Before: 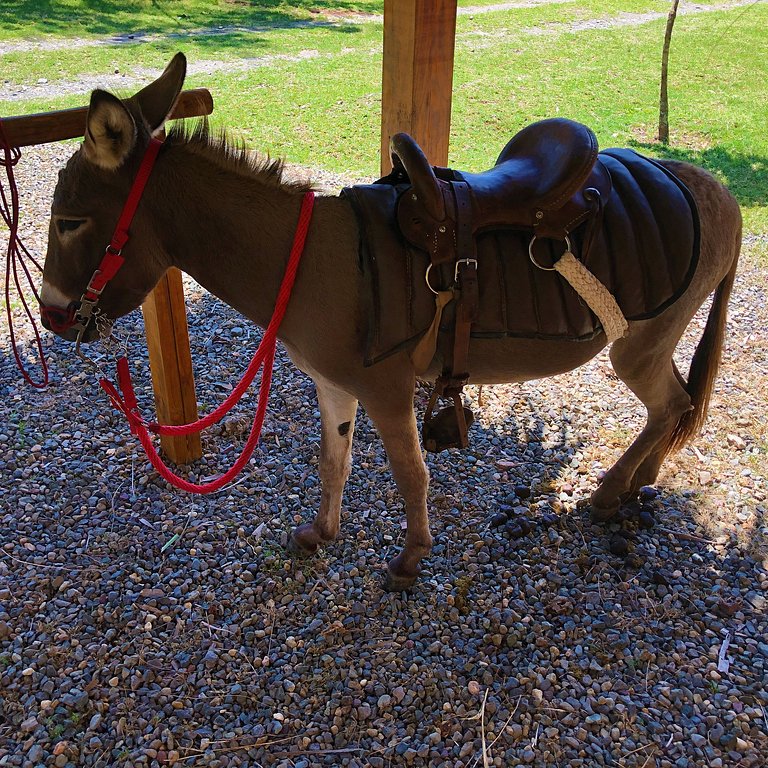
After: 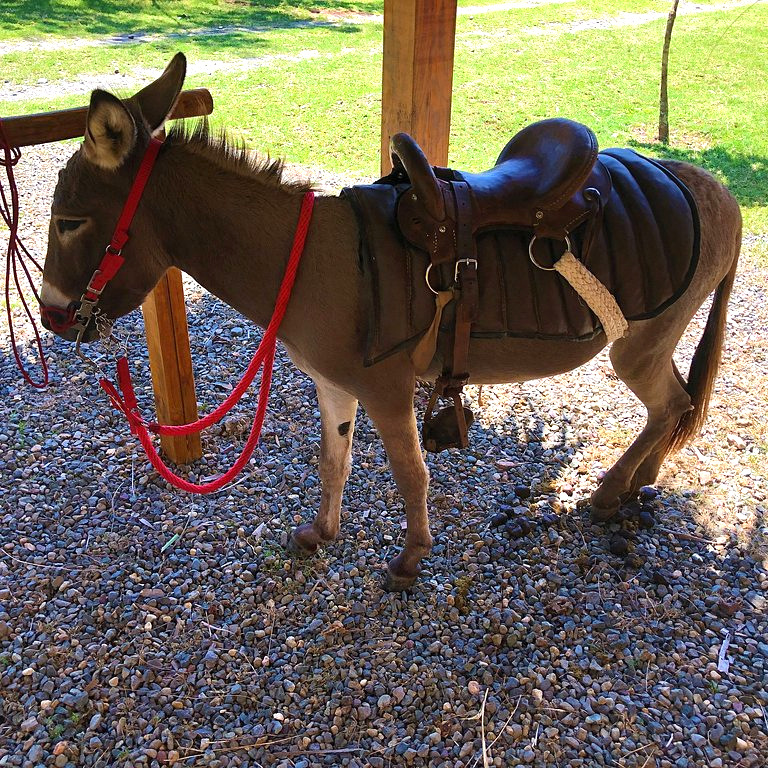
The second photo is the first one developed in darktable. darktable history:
exposure: exposure 0.645 EV, compensate highlight preservation false
